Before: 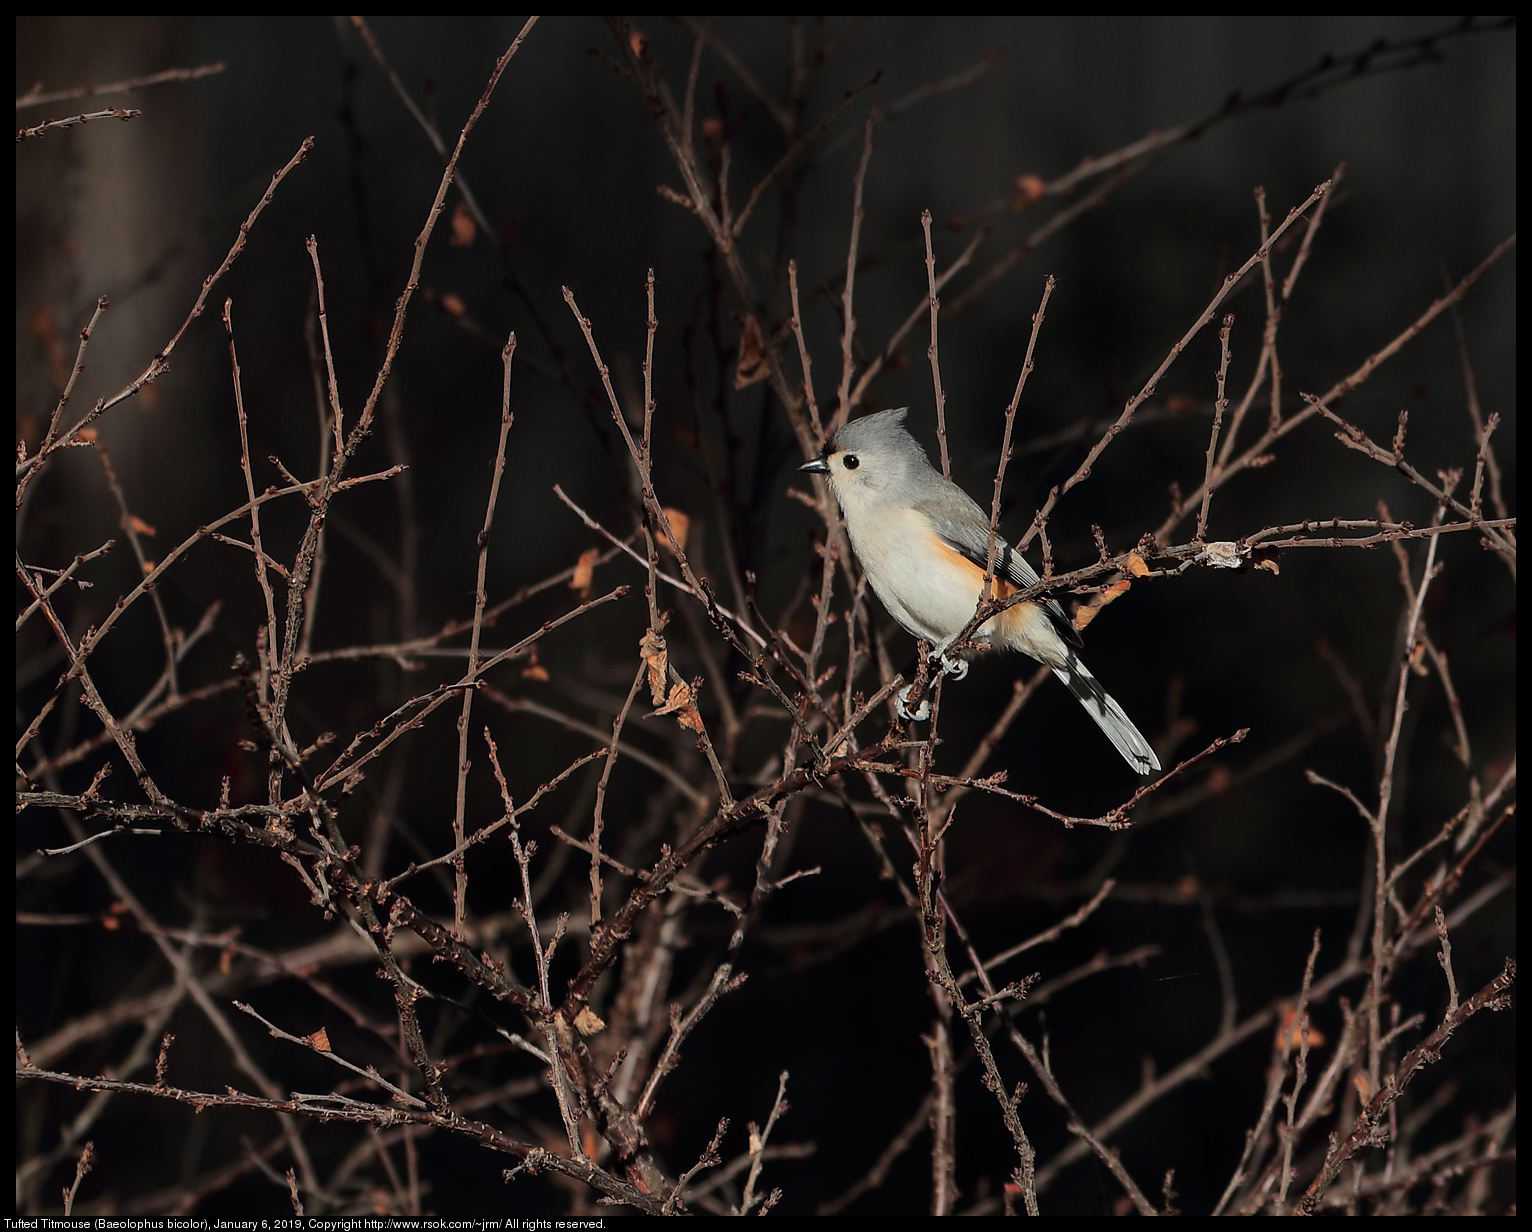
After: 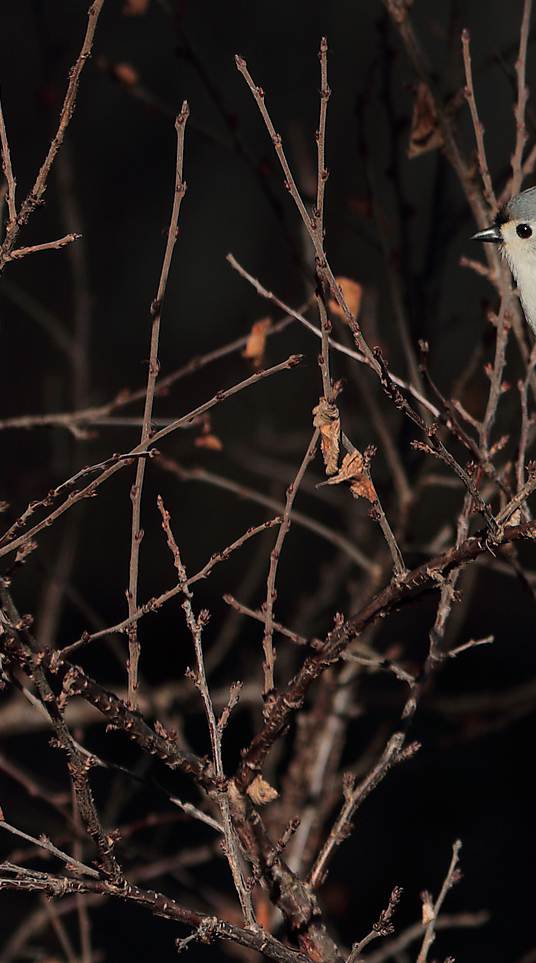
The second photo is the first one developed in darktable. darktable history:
crop and rotate: left 21.367%, top 18.823%, right 43.611%, bottom 2.964%
